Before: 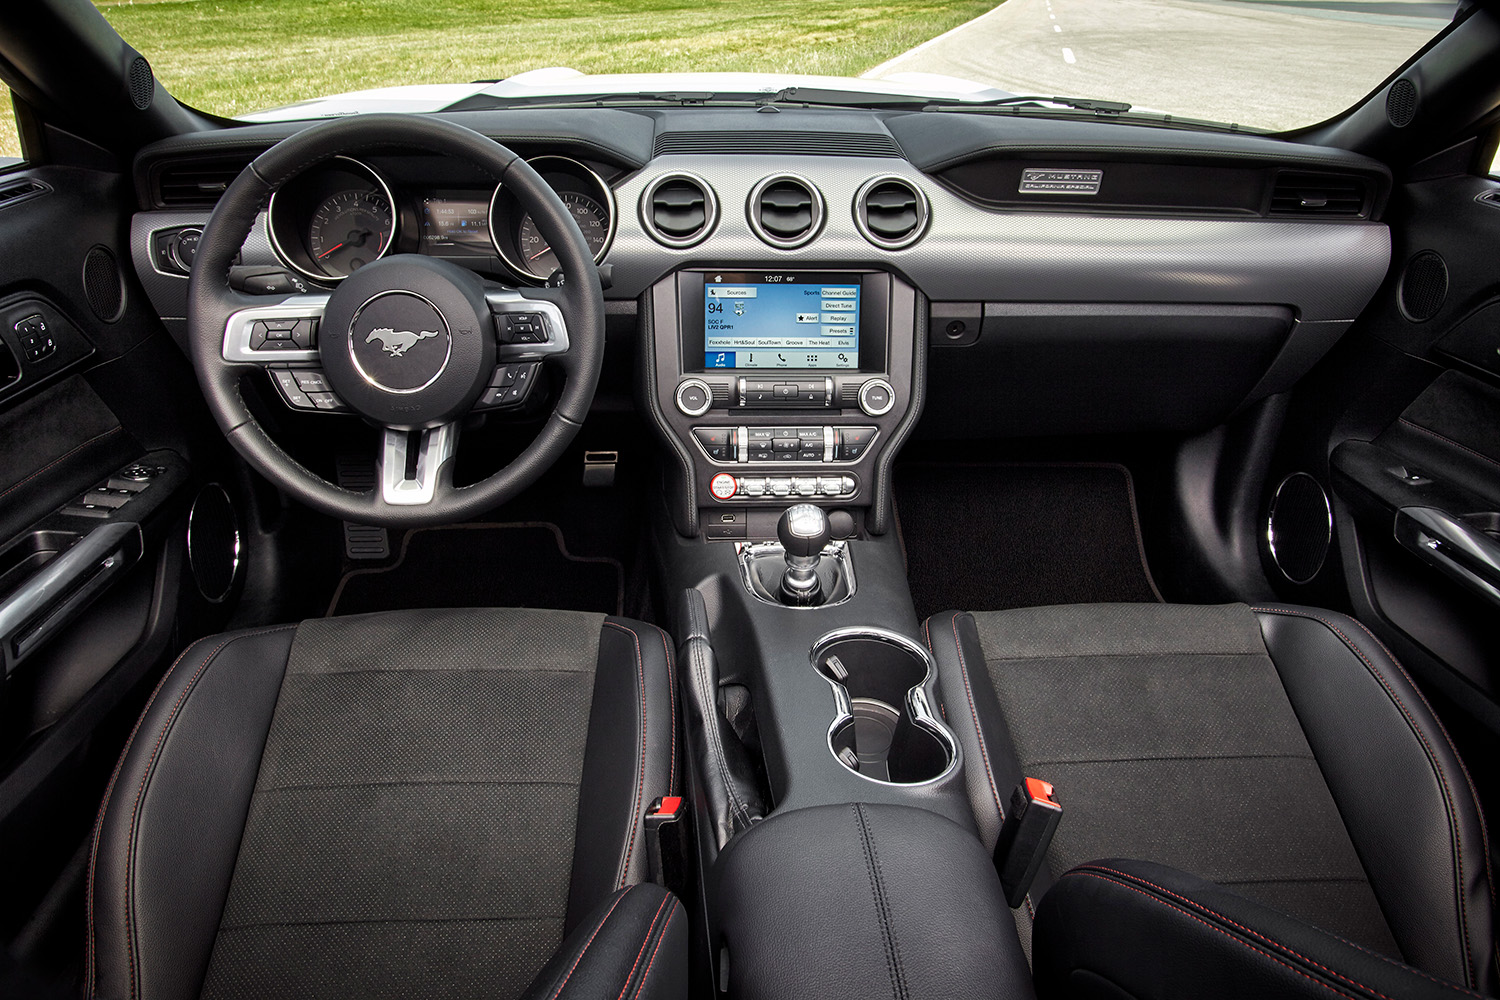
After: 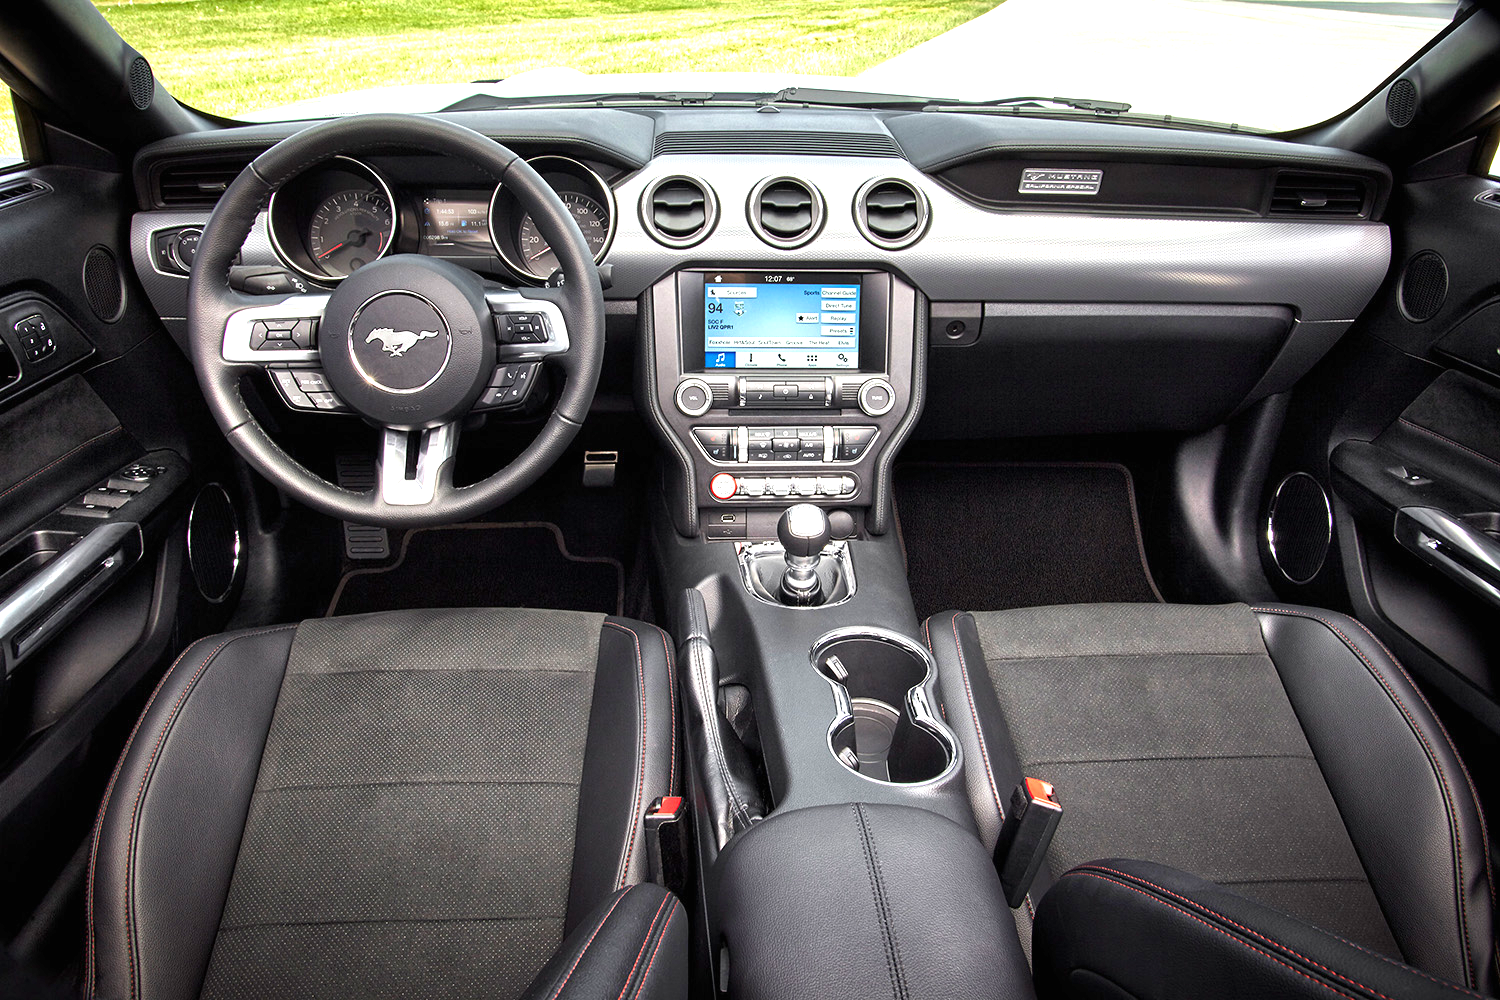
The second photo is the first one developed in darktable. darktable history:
exposure: black level correction 0, exposure 1.106 EV, compensate highlight preservation false
